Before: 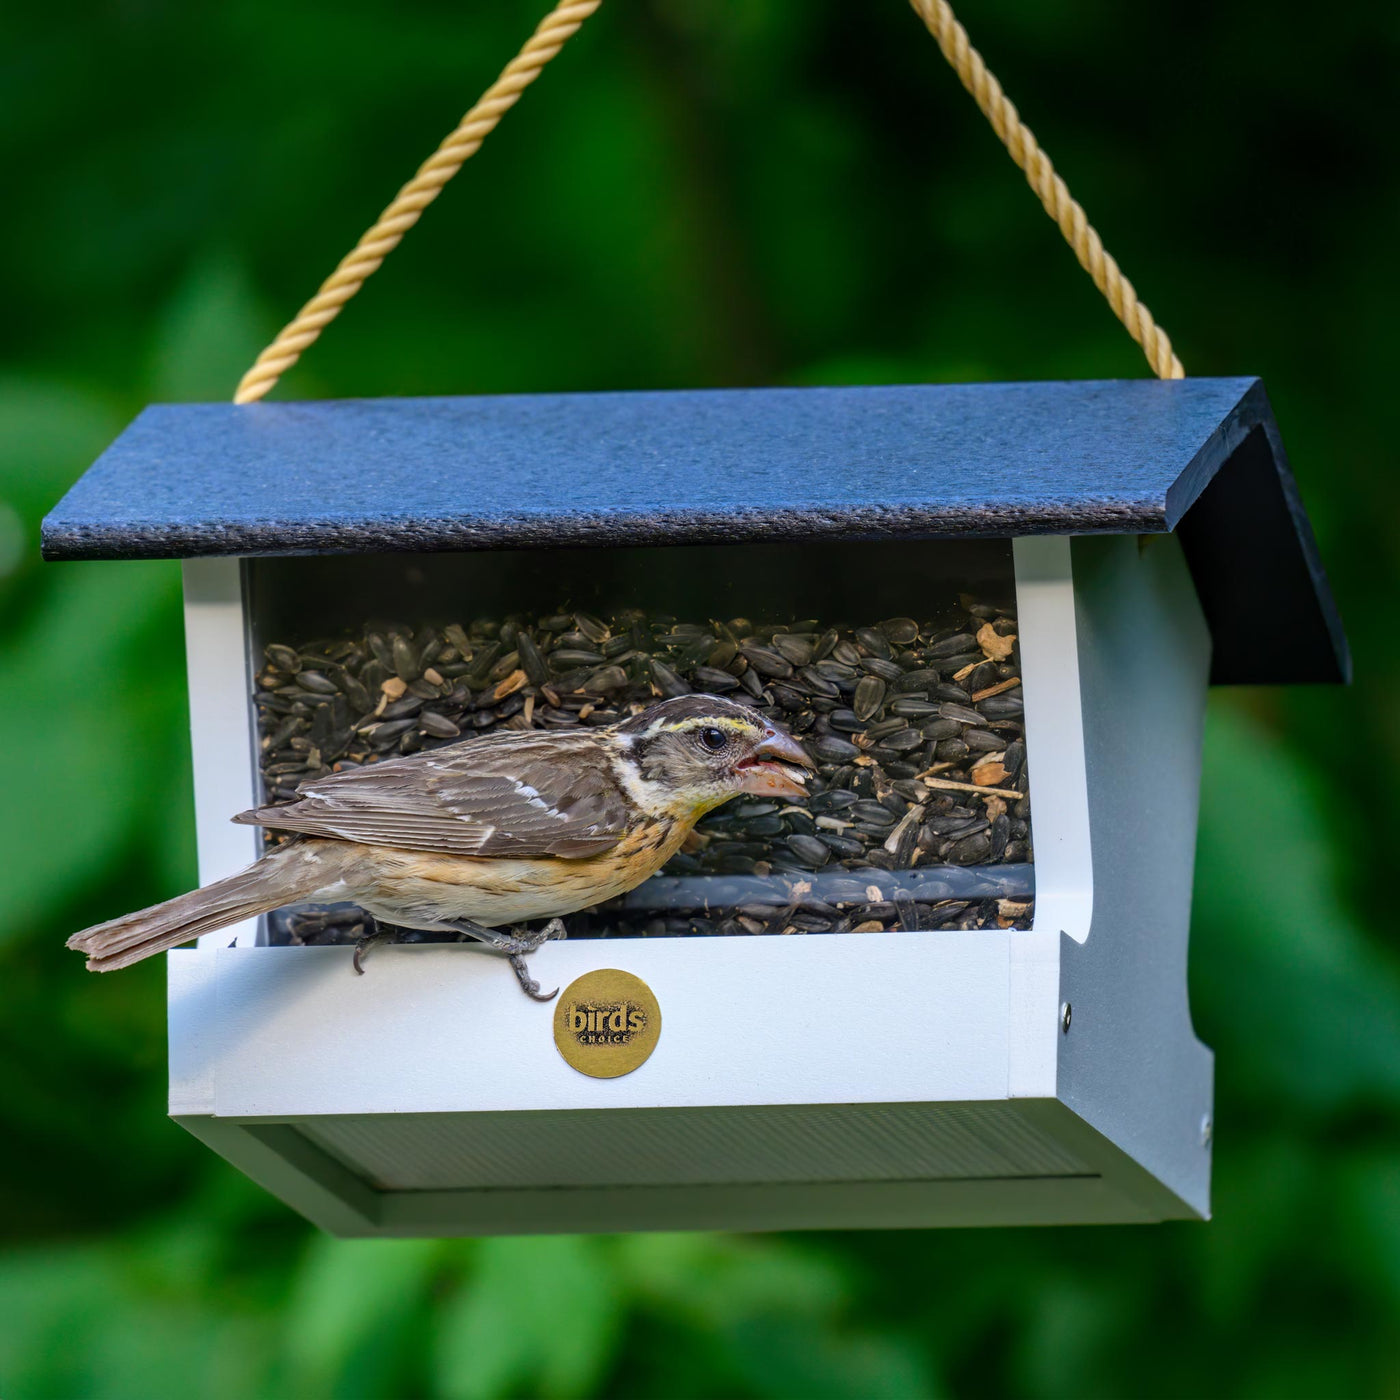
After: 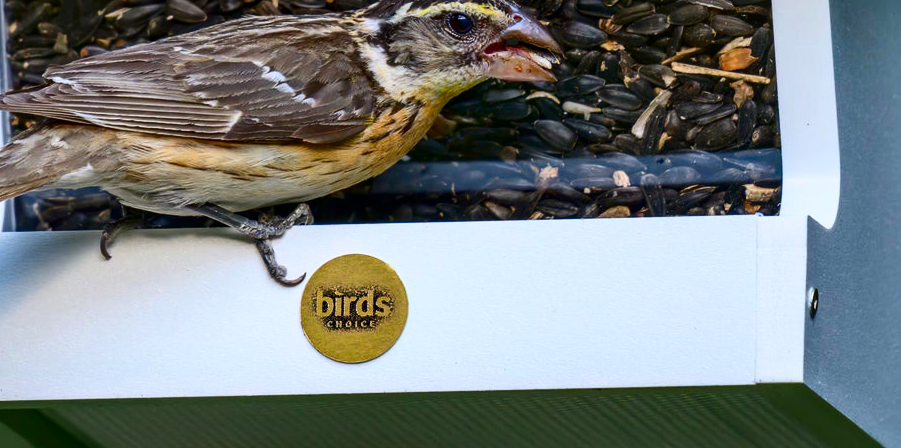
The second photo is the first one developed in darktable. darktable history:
crop: left 18.091%, top 51.13%, right 17.525%, bottom 16.85%
tone equalizer: on, module defaults
contrast brightness saturation: contrast 0.21, brightness -0.11, saturation 0.21
